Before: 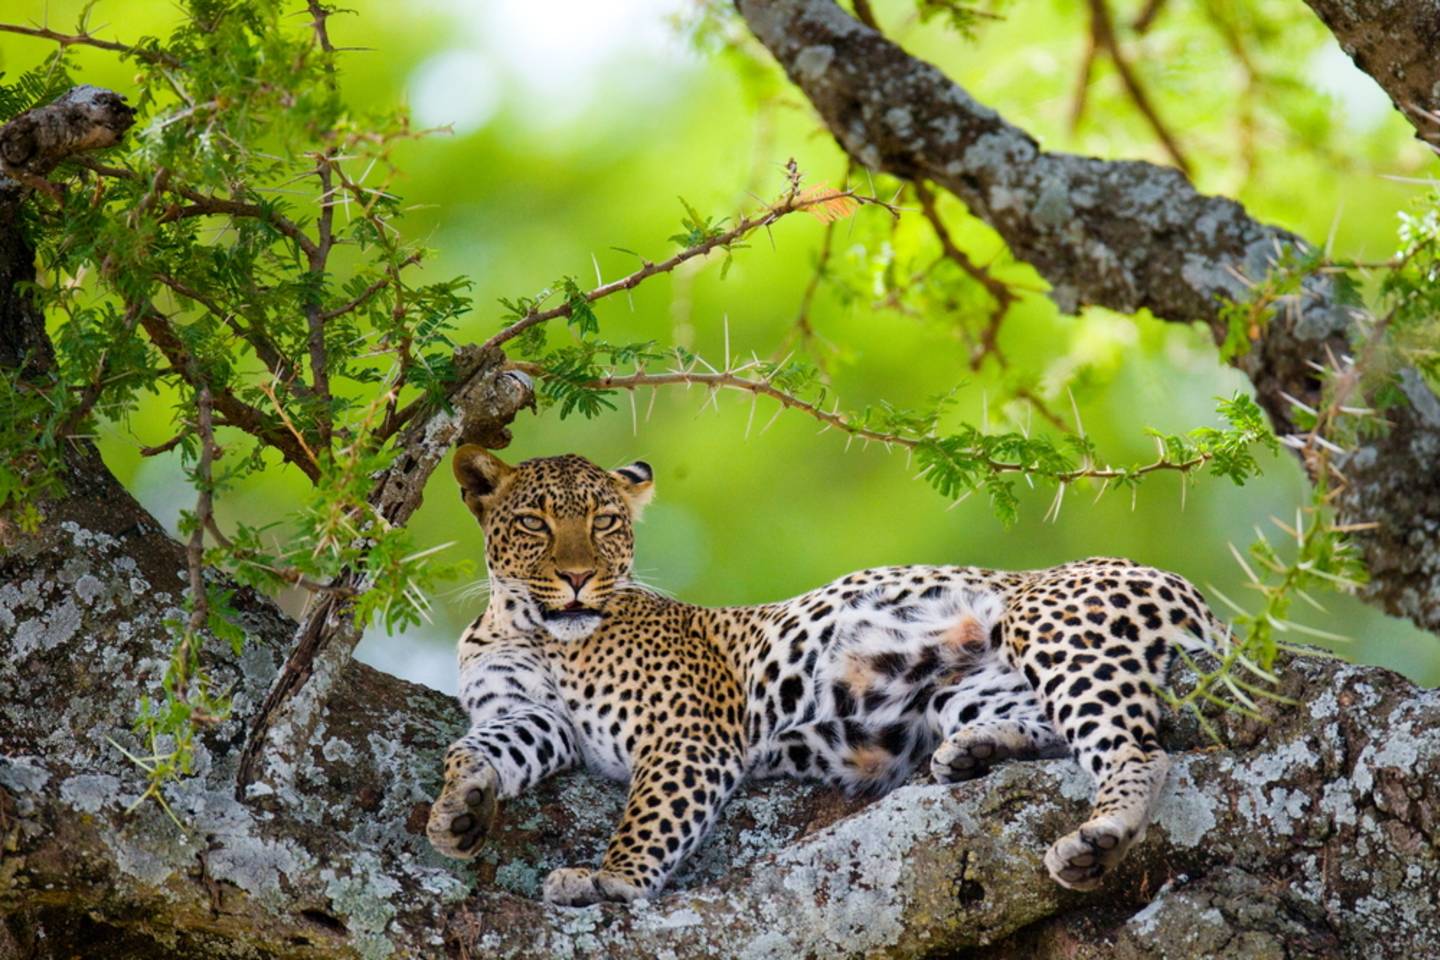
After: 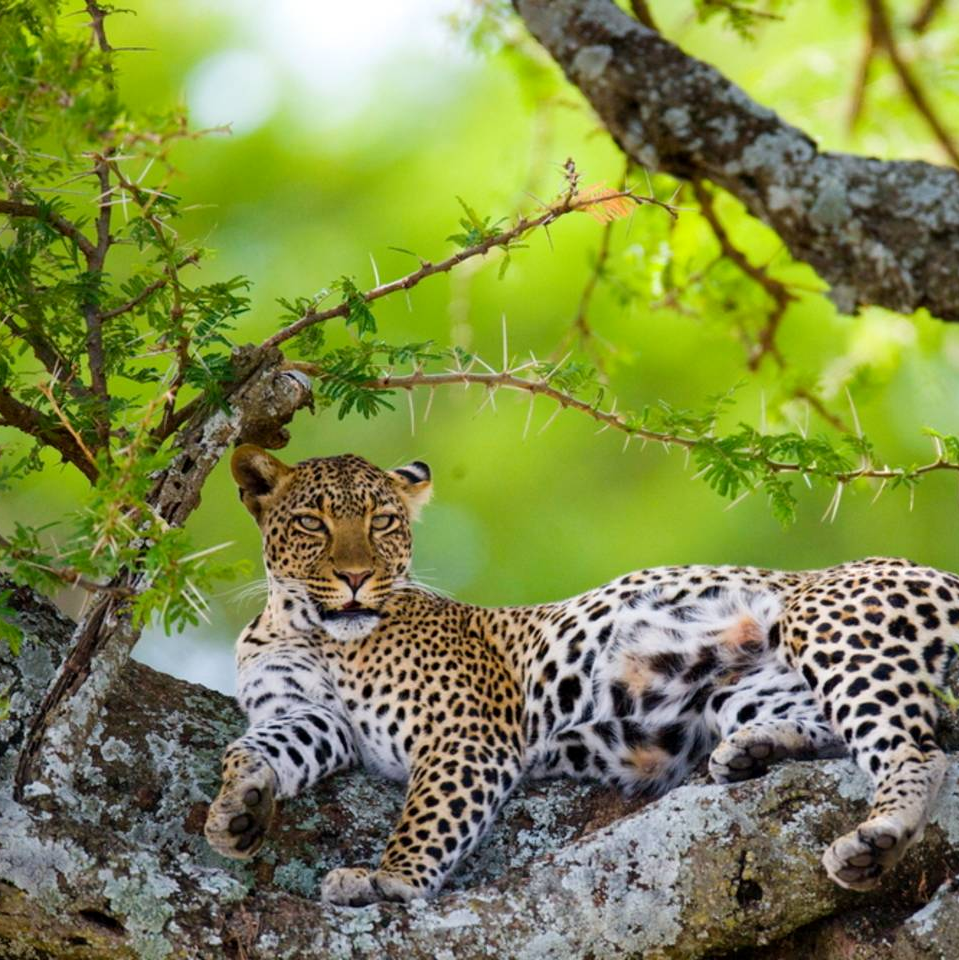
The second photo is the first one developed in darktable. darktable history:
exposure: black level correction 0.001, compensate highlight preservation false
crop: left 15.419%, right 17.914%
